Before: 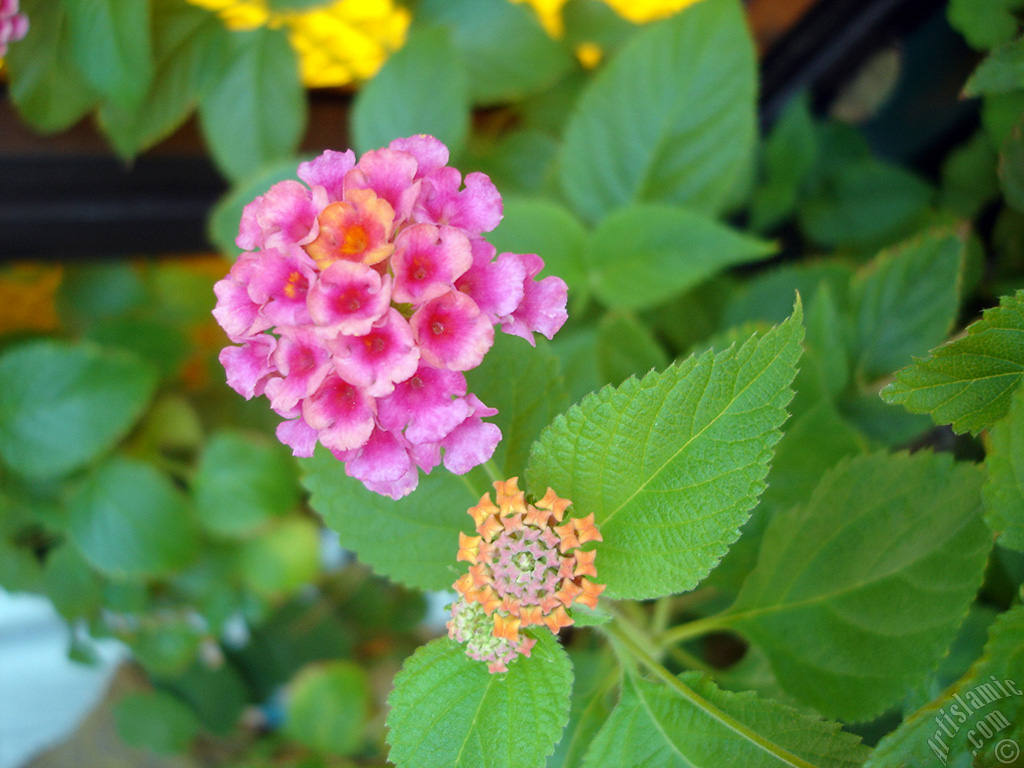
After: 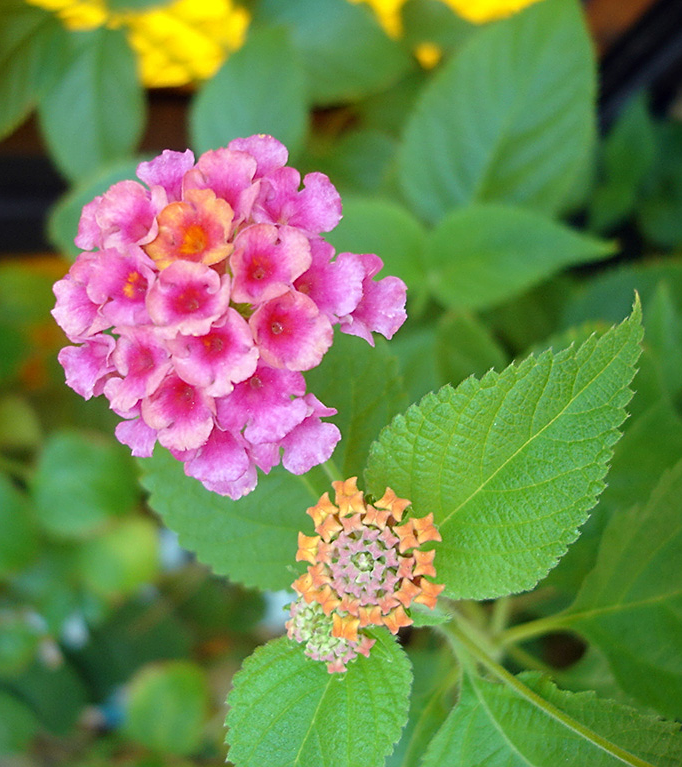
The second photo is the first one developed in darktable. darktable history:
sharpen: on, module defaults
crop and rotate: left 15.754%, right 17.579%
